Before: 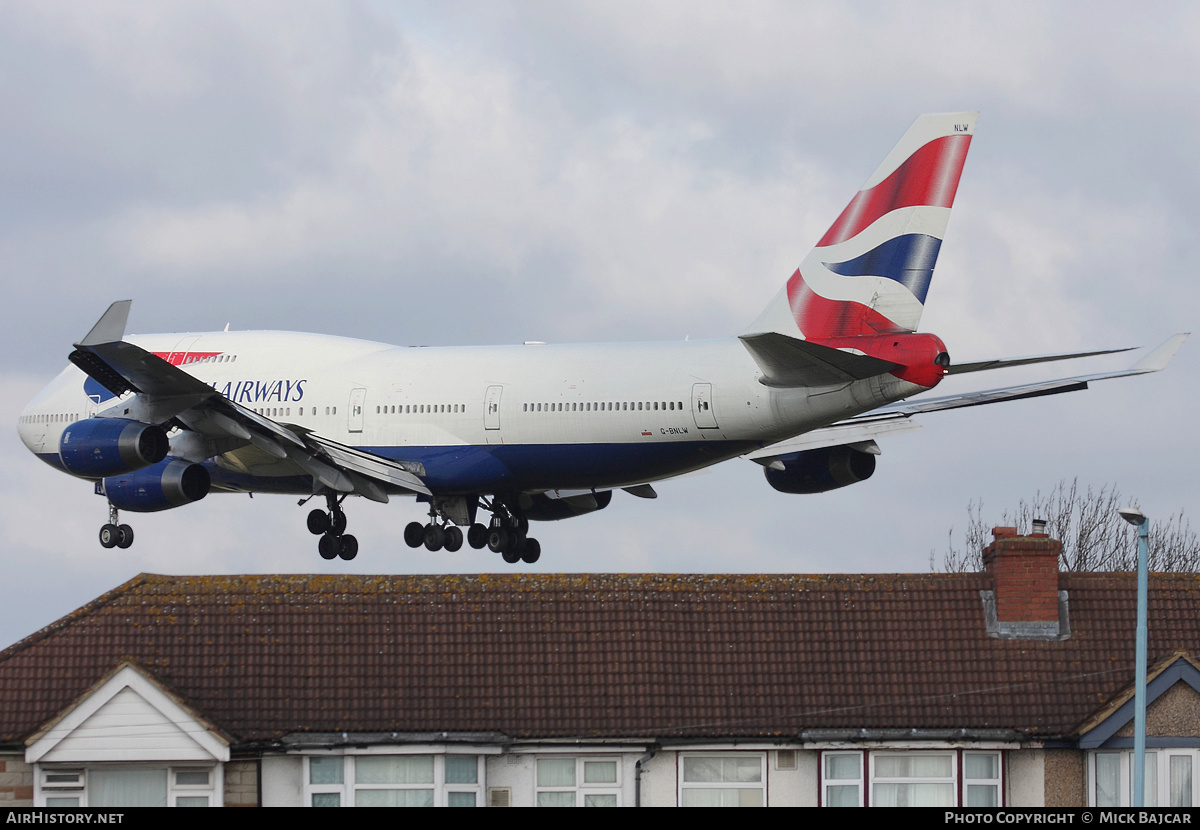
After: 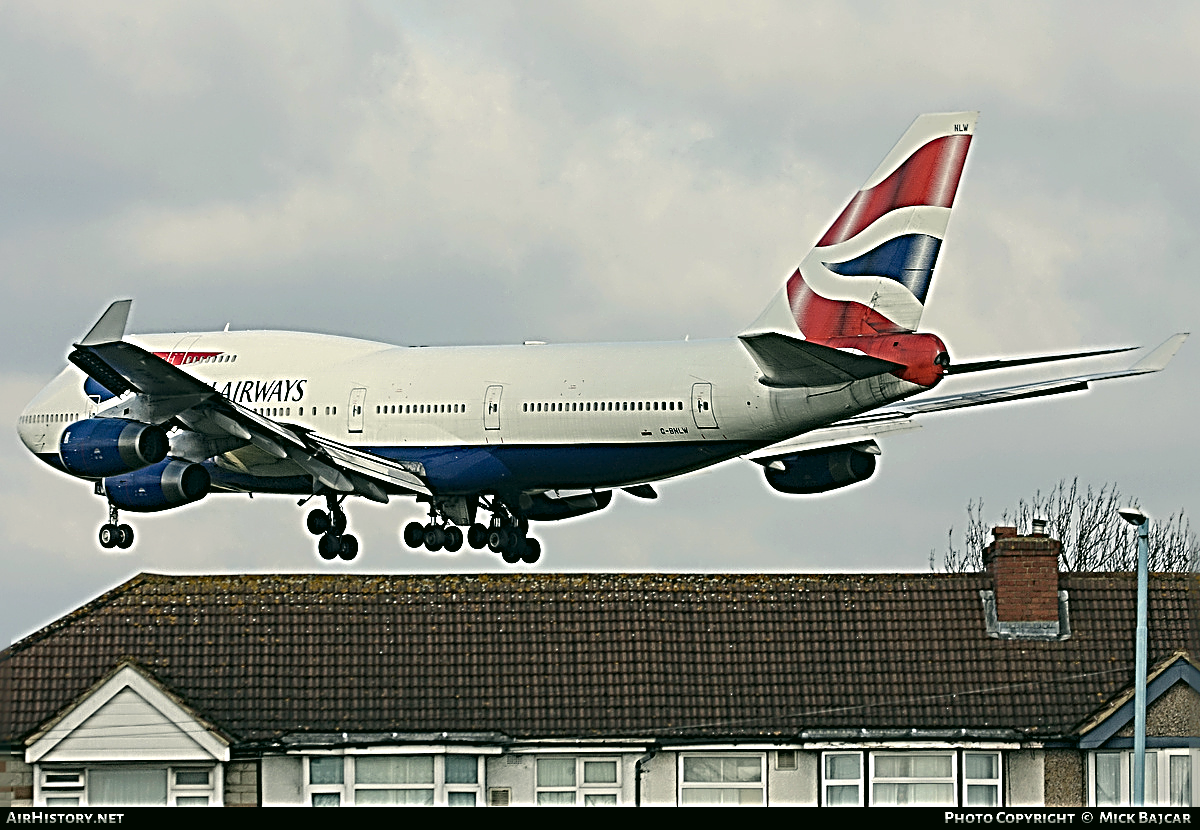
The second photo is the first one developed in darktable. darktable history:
color correction: highlights a* -0.482, highlights b* 9.48, shadows a* -9.48, shadows b* 0.803
sharpen: radius 4.001, amount 2
